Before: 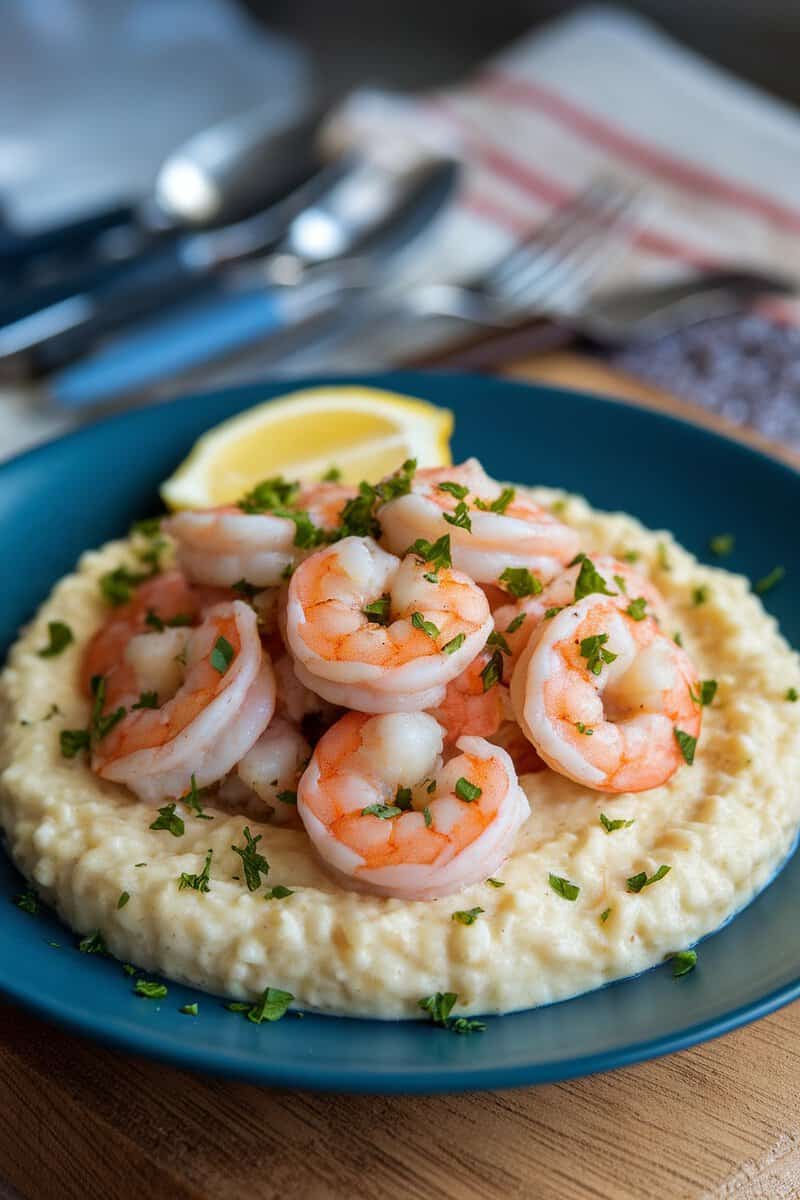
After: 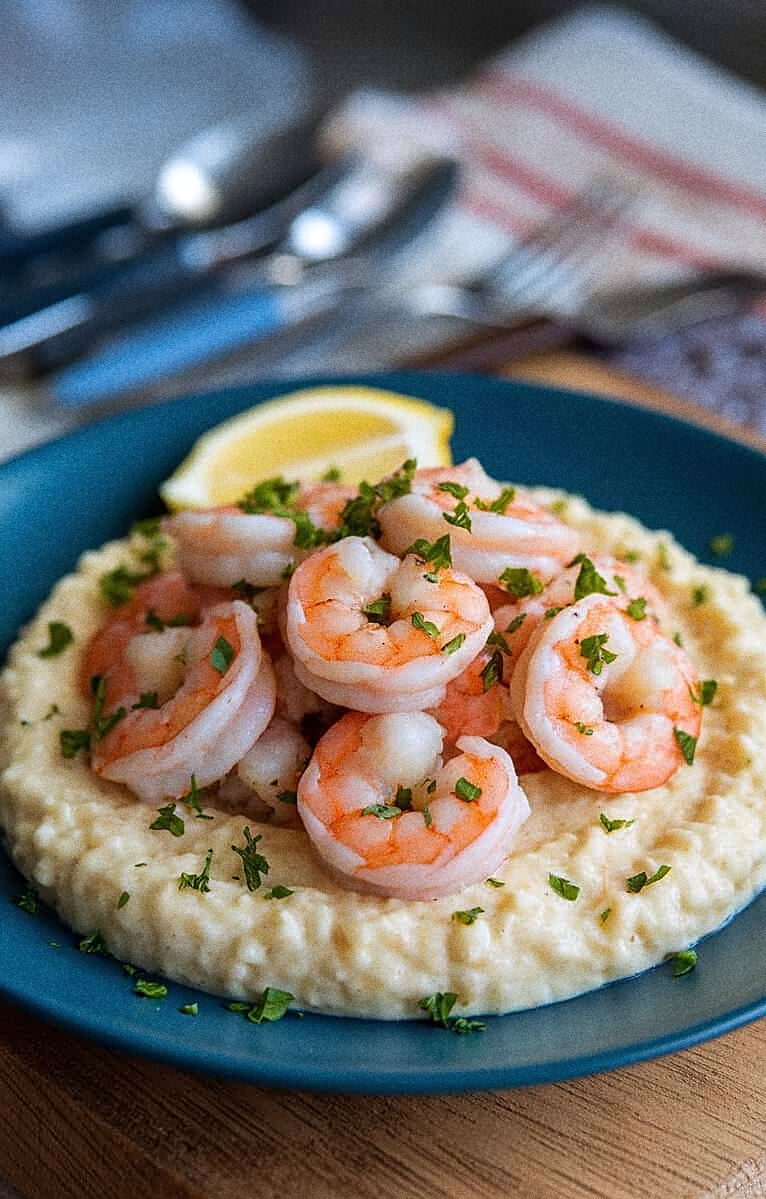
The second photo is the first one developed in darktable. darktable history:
sharpen: on, module defaults
crop: right 4.126%, bottom 0.031%
white balance: red 1.009, blue 1.027
grain: coarseness 0.09 ISO, strength 40%
